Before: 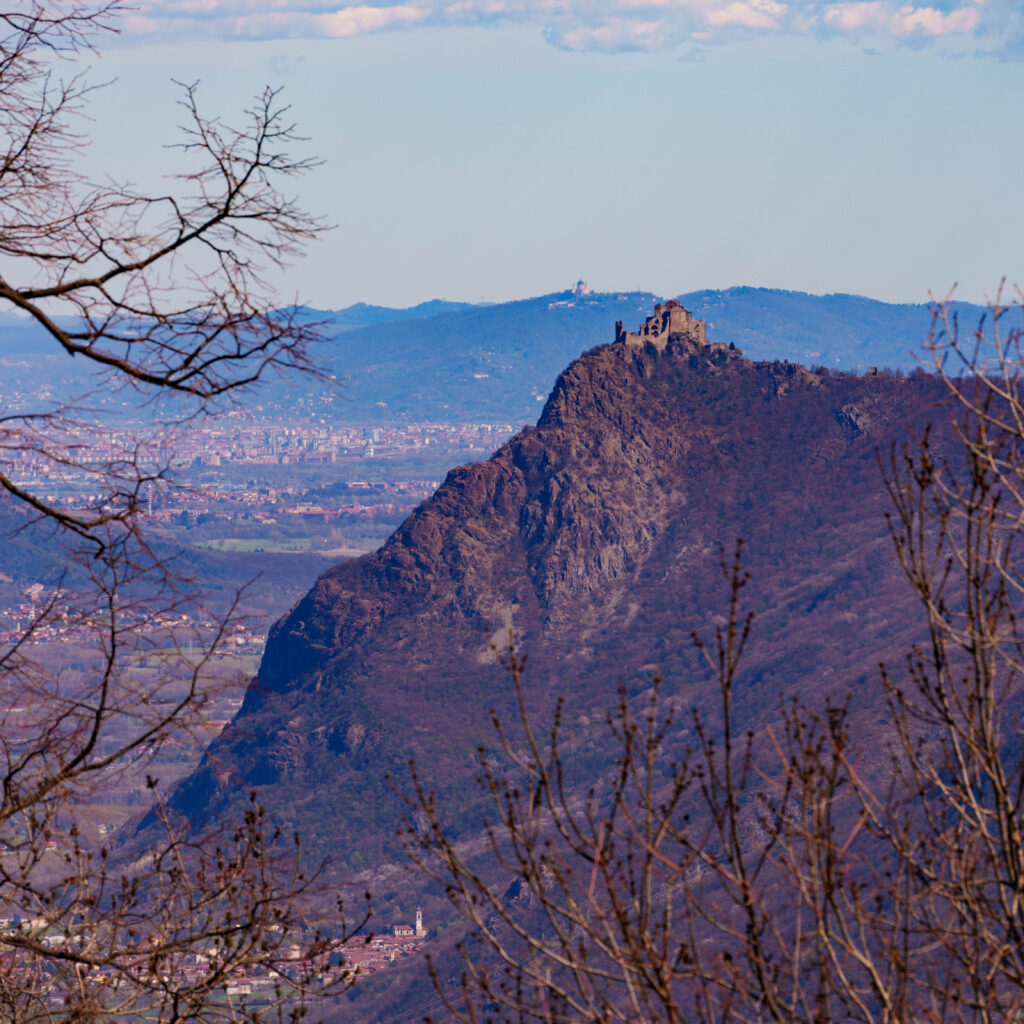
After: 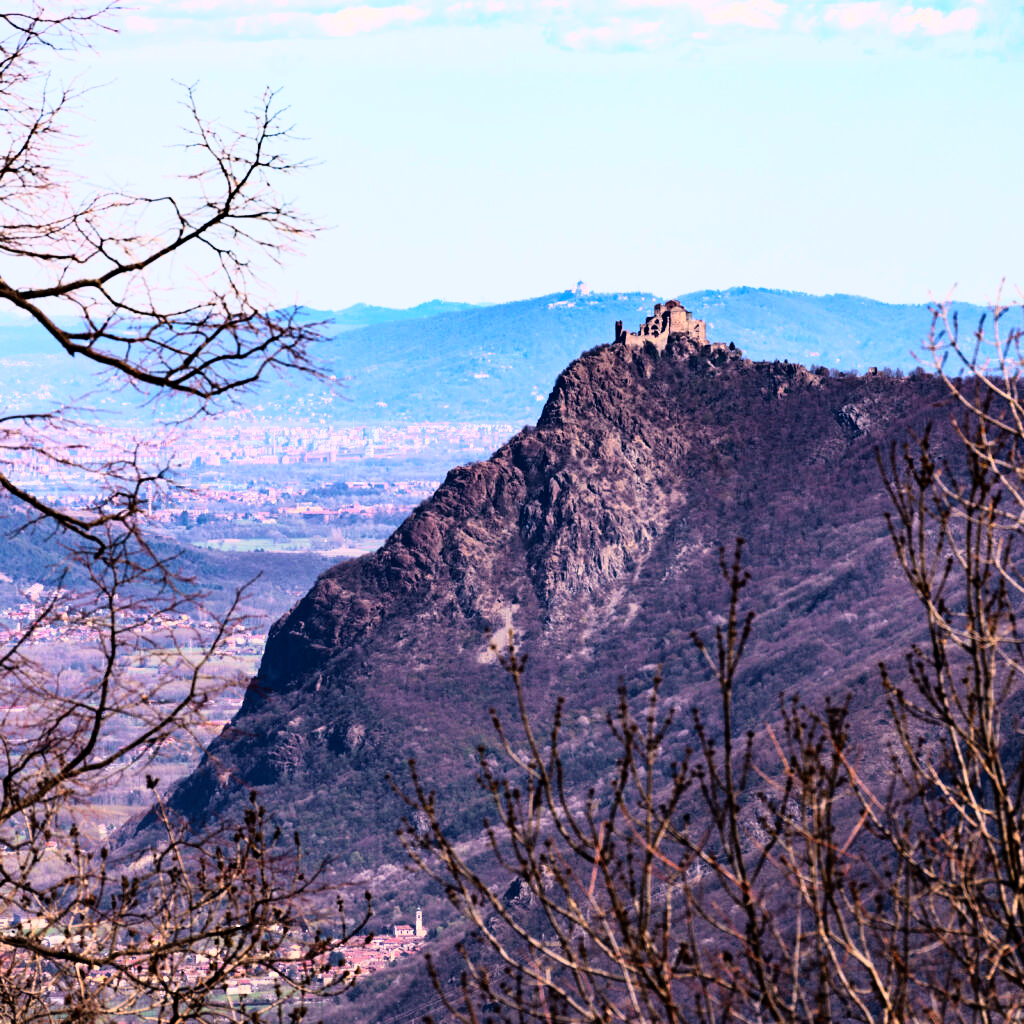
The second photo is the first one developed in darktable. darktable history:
vibrance: vibrance 0%
rgb curve: curves: ch0 [(0, 0) (0.21, 0.15) (0.24, 0.21) (0.5, 0.75) (0.75, 0.96) (0.89, 0.99) (1, 1)]; ch1 [(0, 0.02) (0.21, 0.13) (0.25, 0.2) (0.5, 0.67) (0.75, 0.9) (0.89, 0.97) (1, 1)]; ch2 [(0, 0.02) (0.21, 0.13) (0.25, 0.2) (0.5, 0.67) (0.75, 0.9) (0.89, 0.97) (1, 1)], compensate middle gray true
